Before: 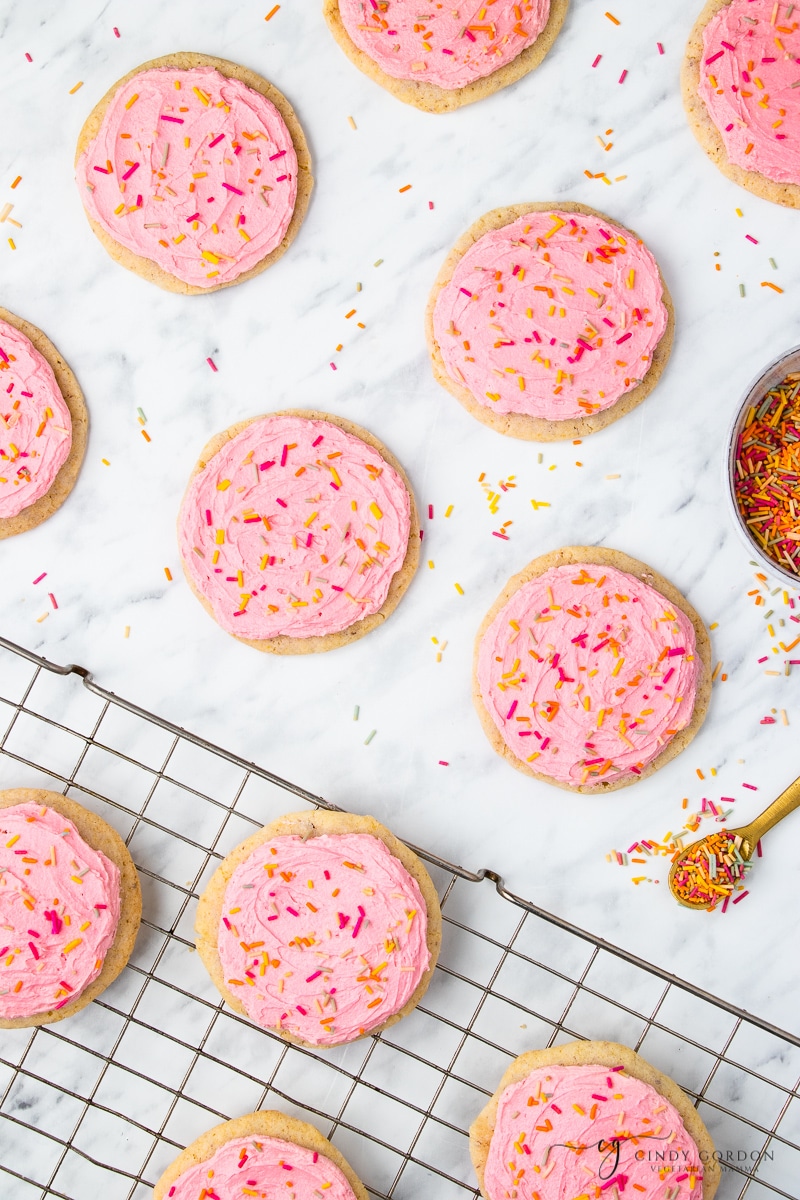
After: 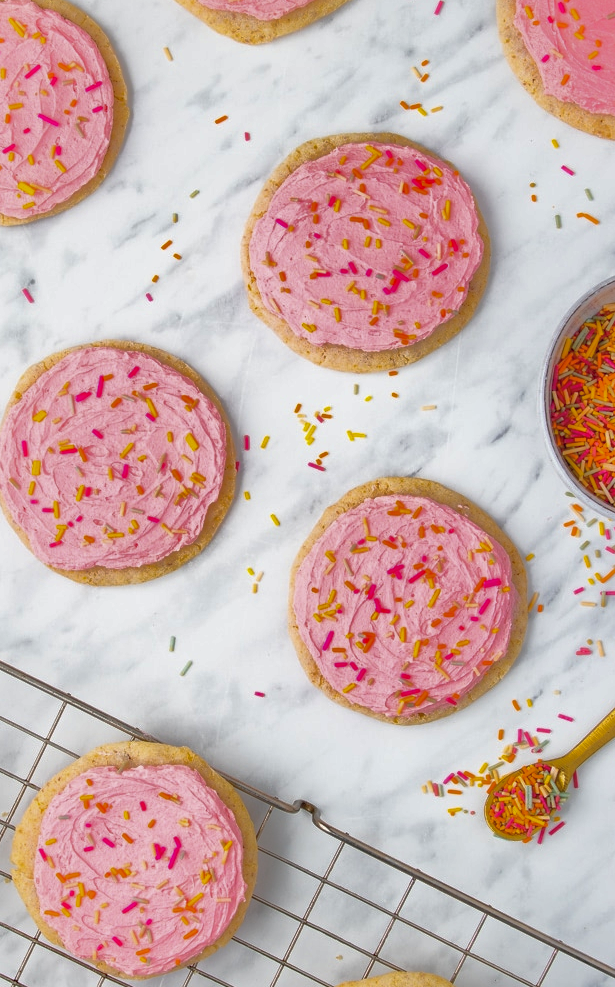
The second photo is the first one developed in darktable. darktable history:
shadows and highlights: shadows 60, highlights -60
crop: left 23.095%, top 5.827%, bottom 11.854%
